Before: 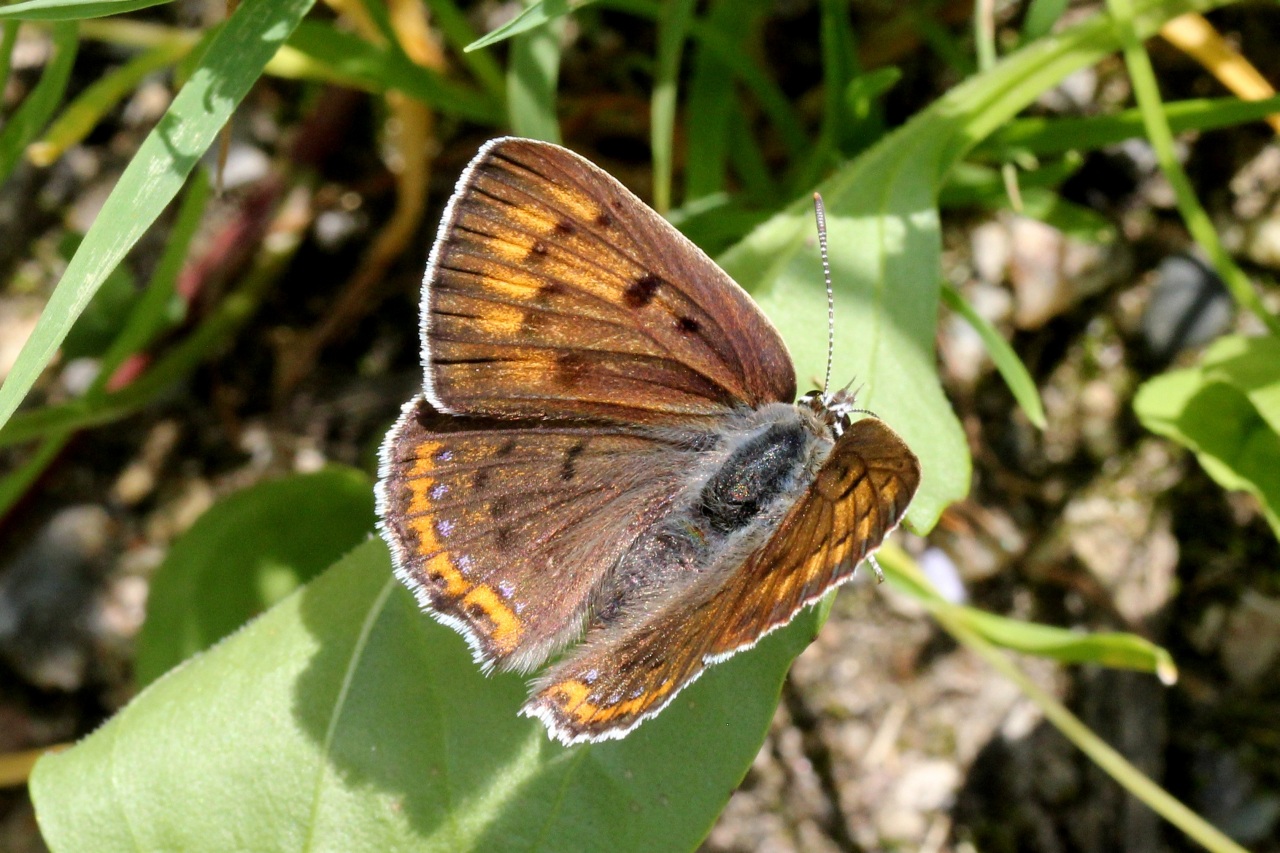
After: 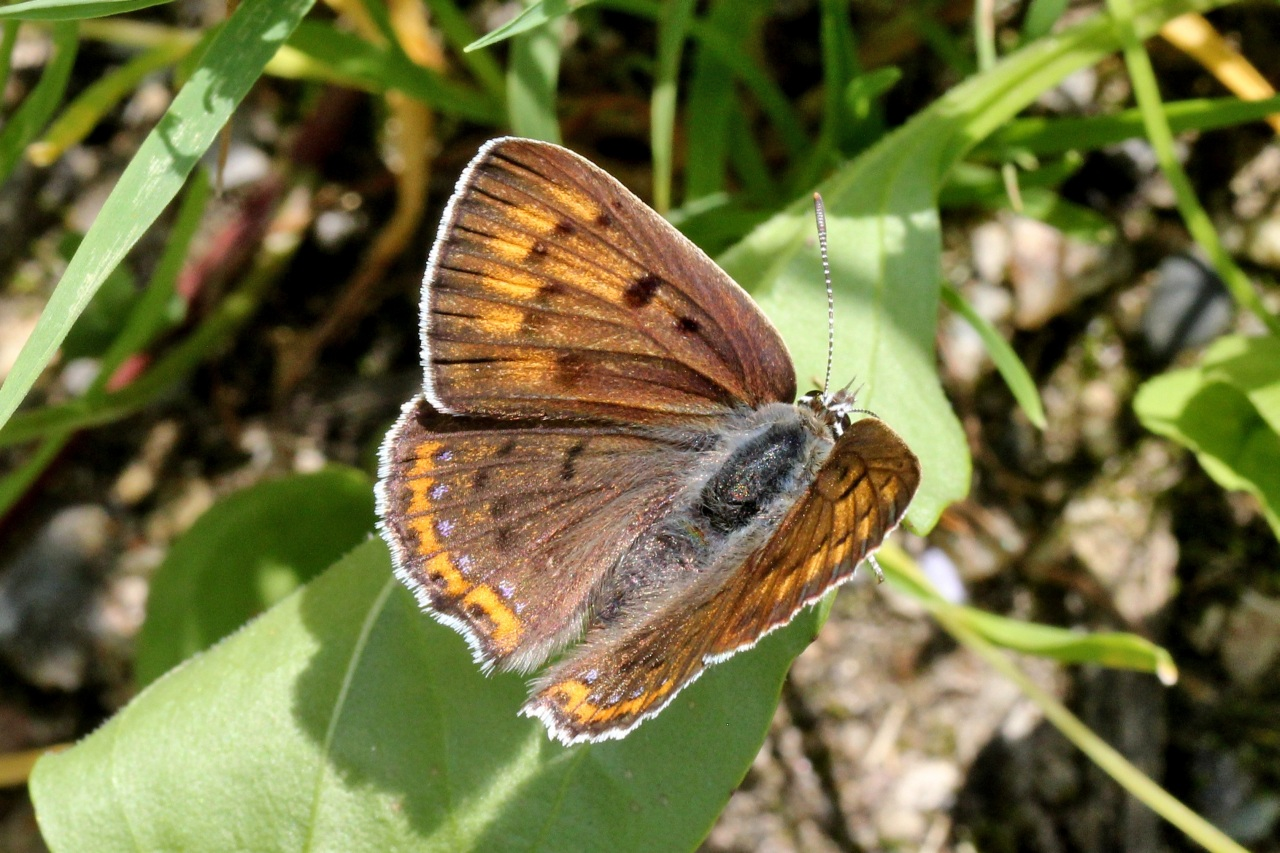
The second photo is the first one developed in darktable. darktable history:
shadows and highlights: soften with gaussian
